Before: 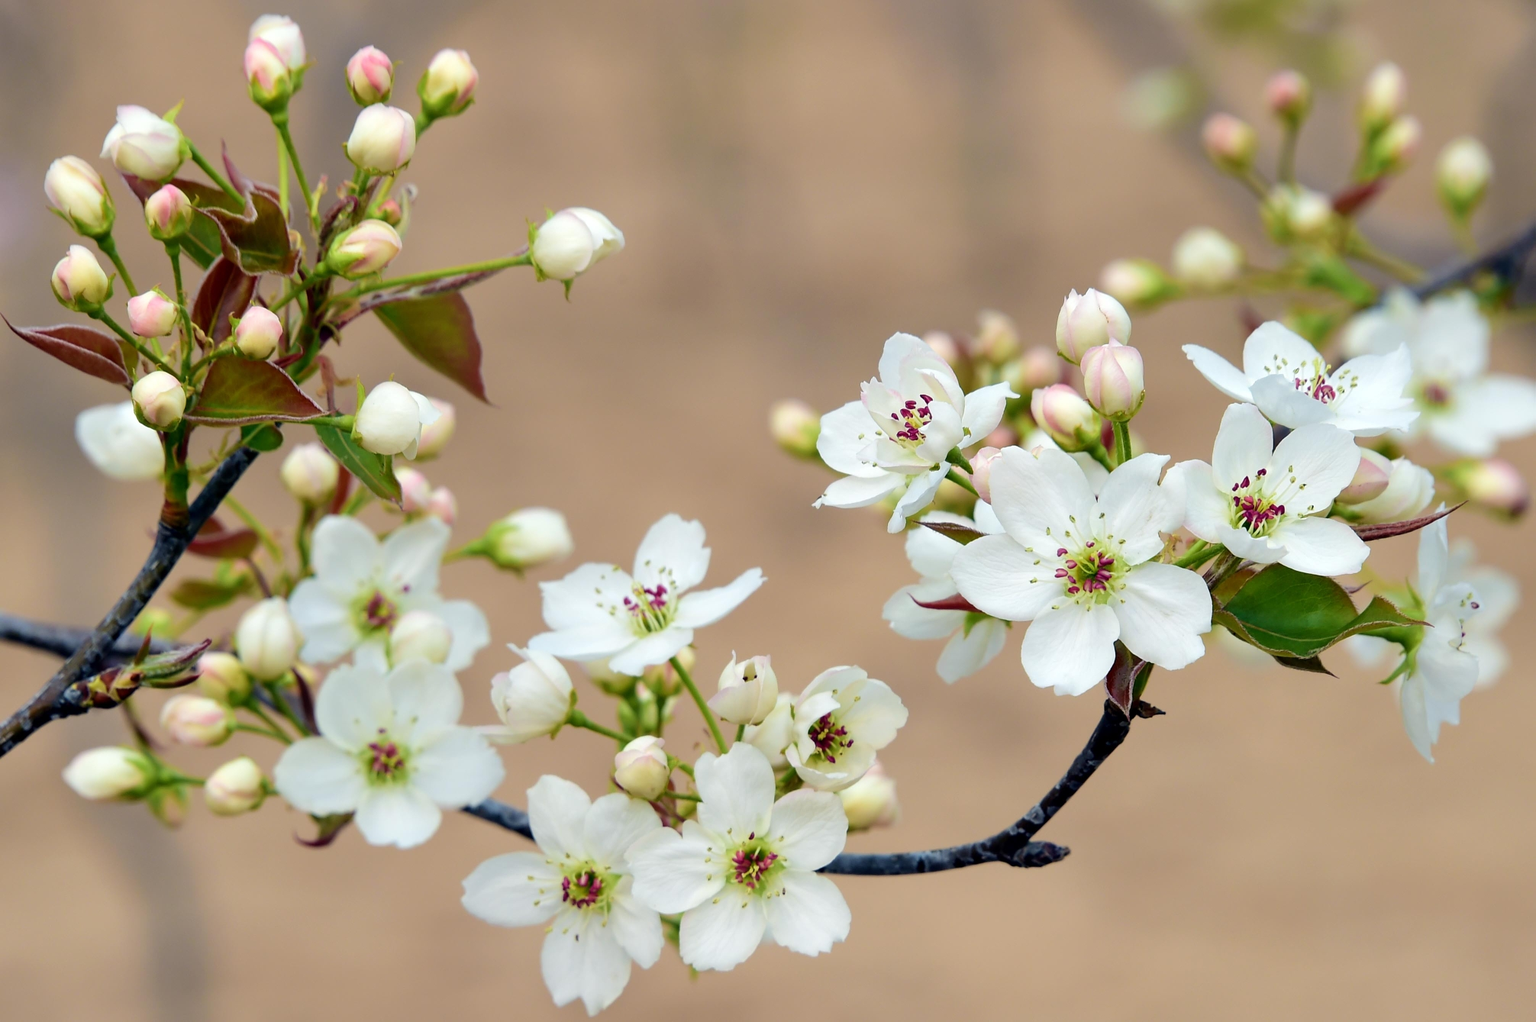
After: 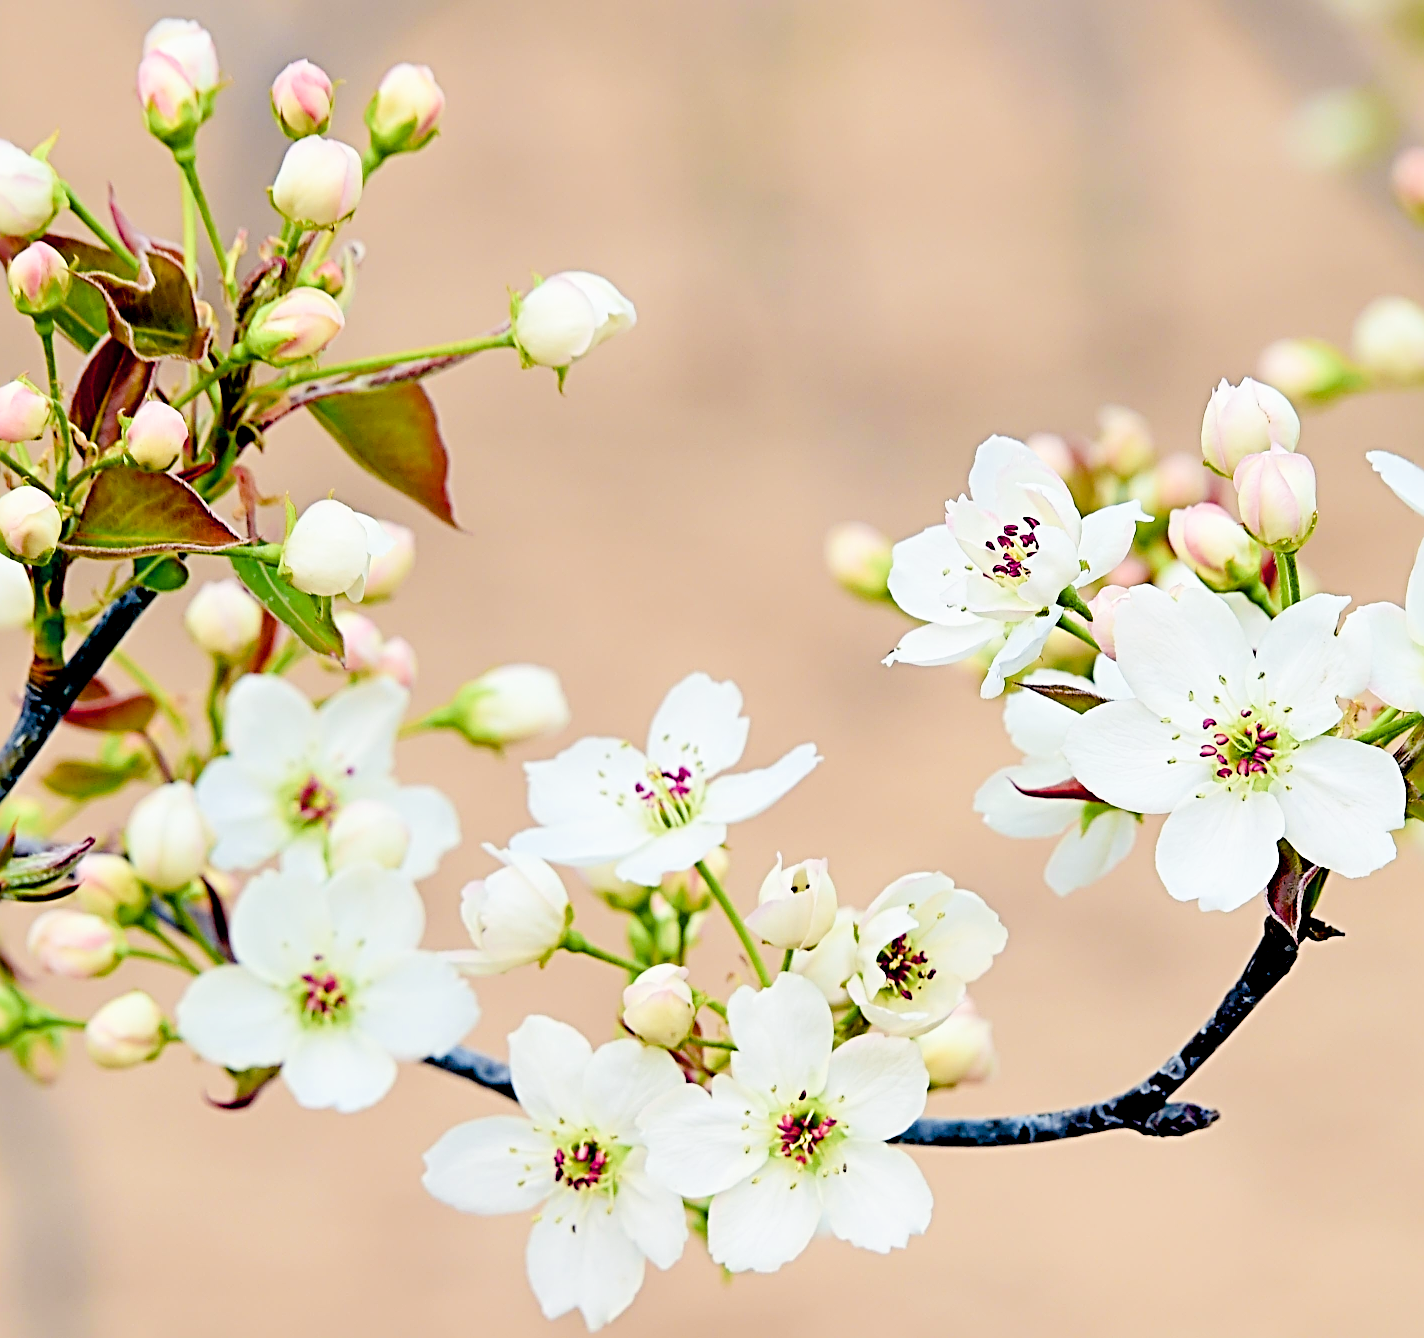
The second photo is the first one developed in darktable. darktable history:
exposure: black level correction 0.009, exposure 1.425 EV, compensate highlight preservation false
crop and rotate: left 9.061%, right 20.142%
sharpen: radius 3.69, amount 0.928
color balance rgb: shadows lift › chroma 1%, shadows lift › hue 113°, highlights gain › chroma 0.2%, highlights gain › hue 333°, perceptual saturation grading › global saturation 20%, perceptual saturation grading › highlights -25%, perceptual saturation grading › shadows 25%, contrast -10%
filmic rgb: white relative exposure 3.9 EV, hardness 4.26
